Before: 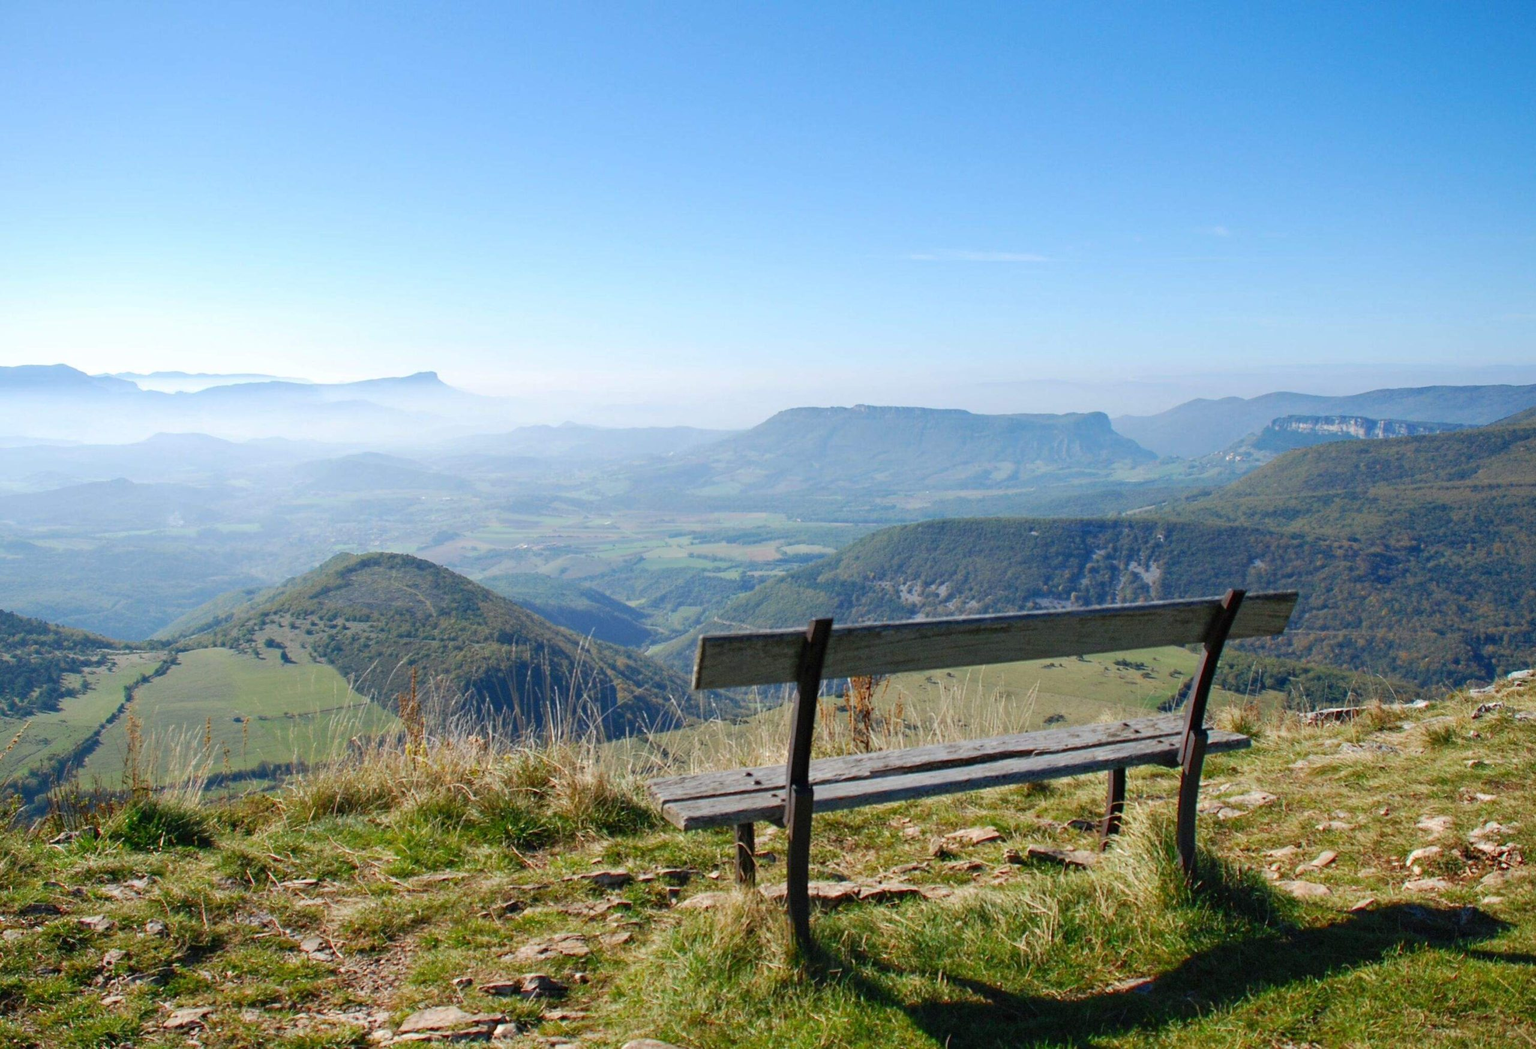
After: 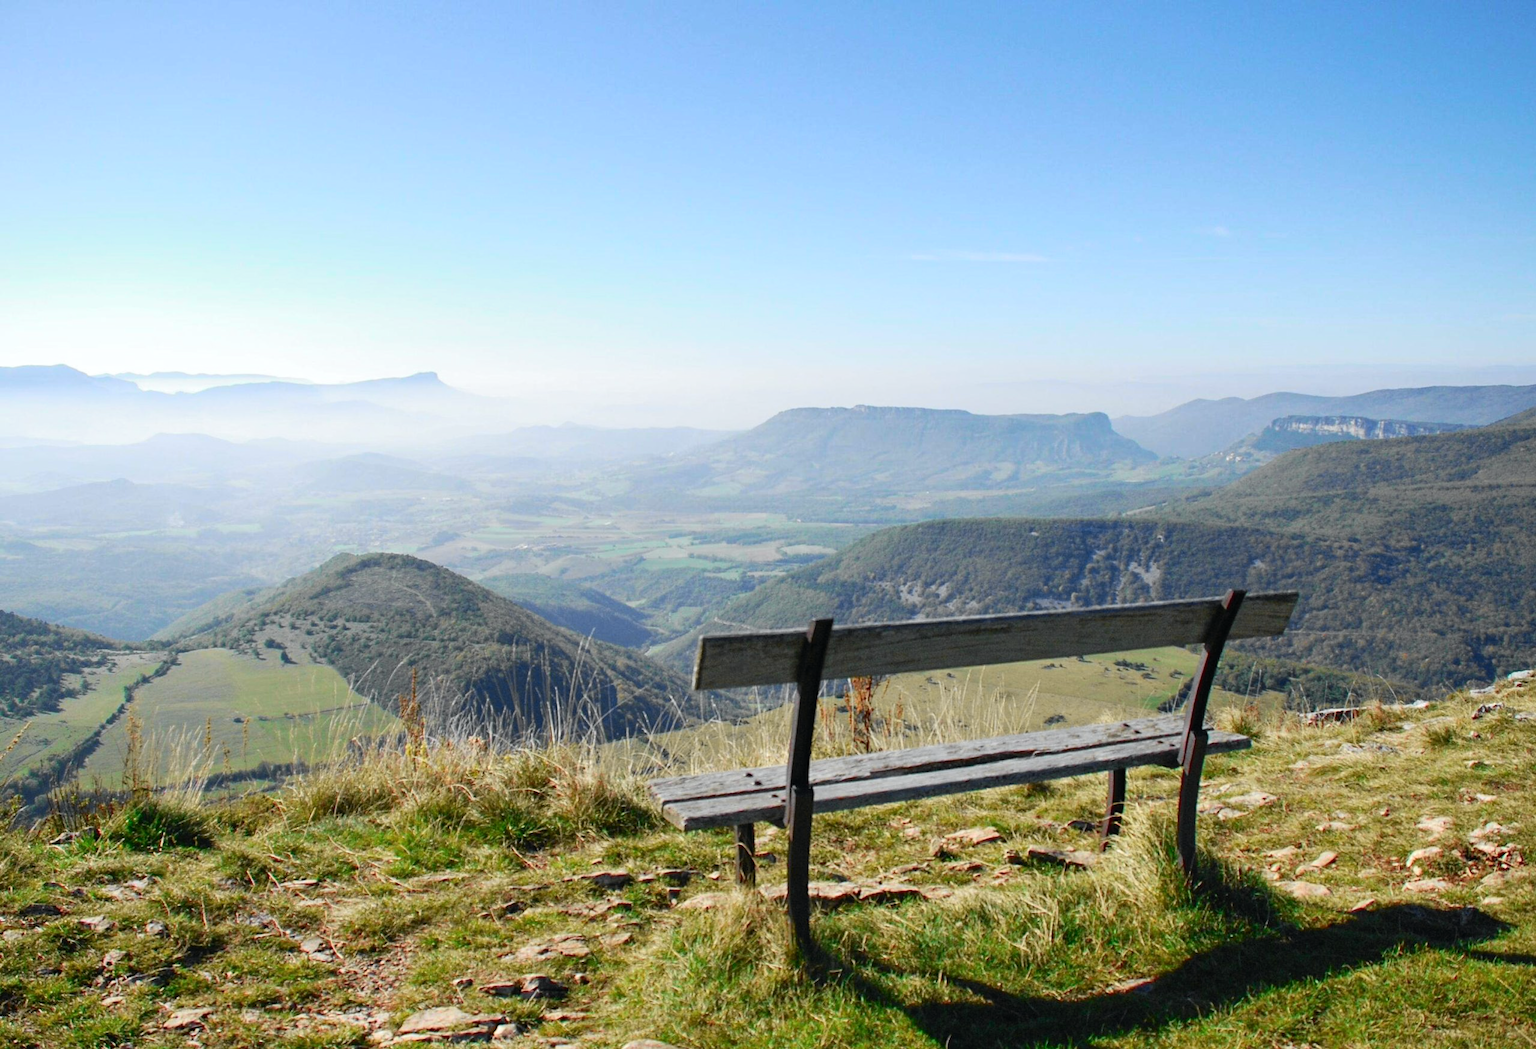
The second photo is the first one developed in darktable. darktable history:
tone curve: curves: ch0 [(0, 0.009) (0.037, 0.035) (0.131, 0.126) (0.275, 0.28) (0.476, 0.514) (0.617, 0.667) (0.704, 0.759) (0.813, 0.863) (0.911, 0.931) (0.997, 1)]; ch1 [(0, 0) (0.318, 0.271) (0.444, 0.438) (0.493, 0.496) (0.508, 0.5) (0.534, 0.535) (0.57, 0.582) (0.65, 0.664) (0.746, 0.764) (1, 1)]; ch2 [(0, 0) (0.246, 0.24) (0.36, 0.381) (0.415, 0.434) (0.476, 0.492) (0.502, 0.499) (0.522, 0.518) (0.533, 0.534) (0.586, 0.598) (0.634, 0.643) (0.706, 0.717) (0.853, 0.83) (1, 0.951)], color space Lab, independent channels, preserve colors none
